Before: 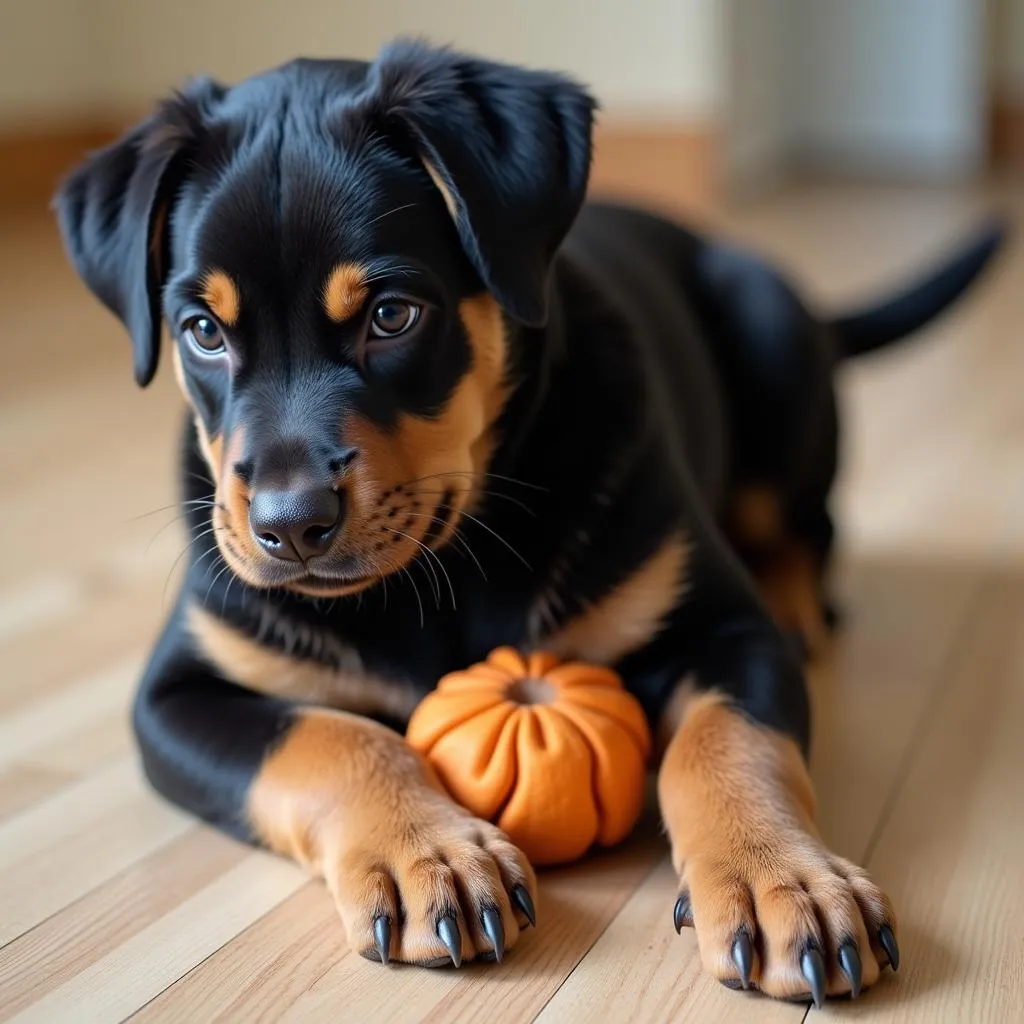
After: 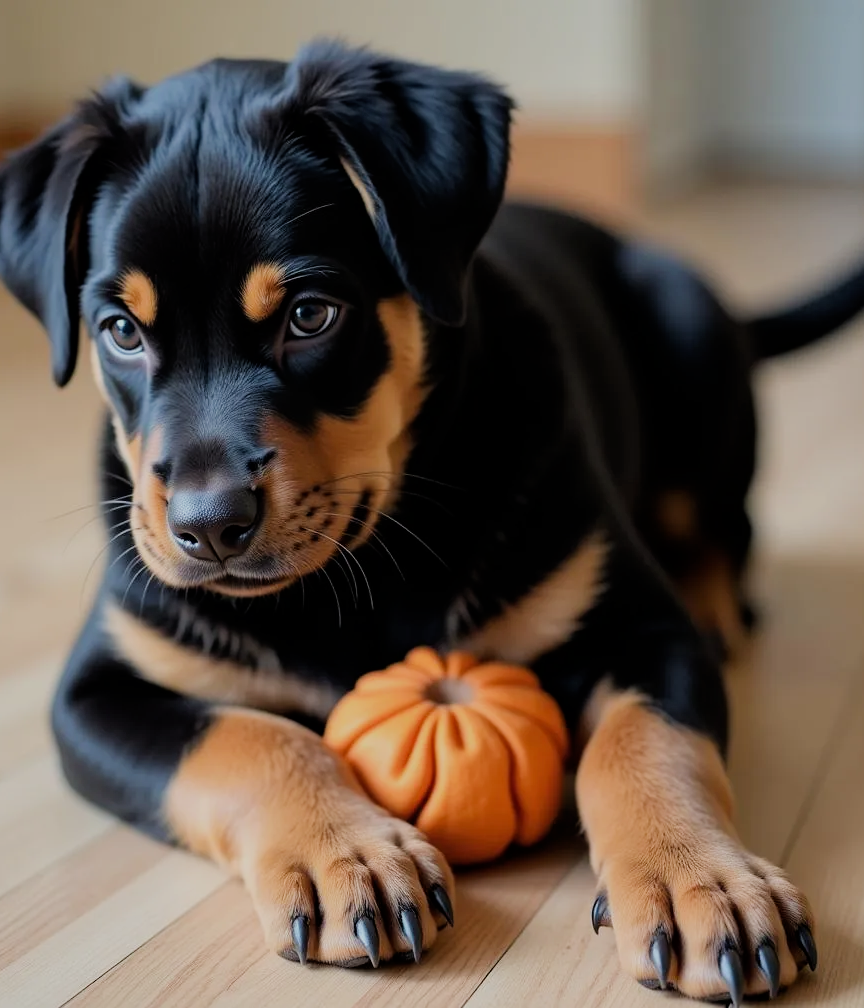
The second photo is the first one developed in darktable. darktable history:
crop: left 8.026%, right 7.374%
filmic rgb: black relative exposure -7.65 EV, white relative exposure 4.56 EV, hardness 3.61
